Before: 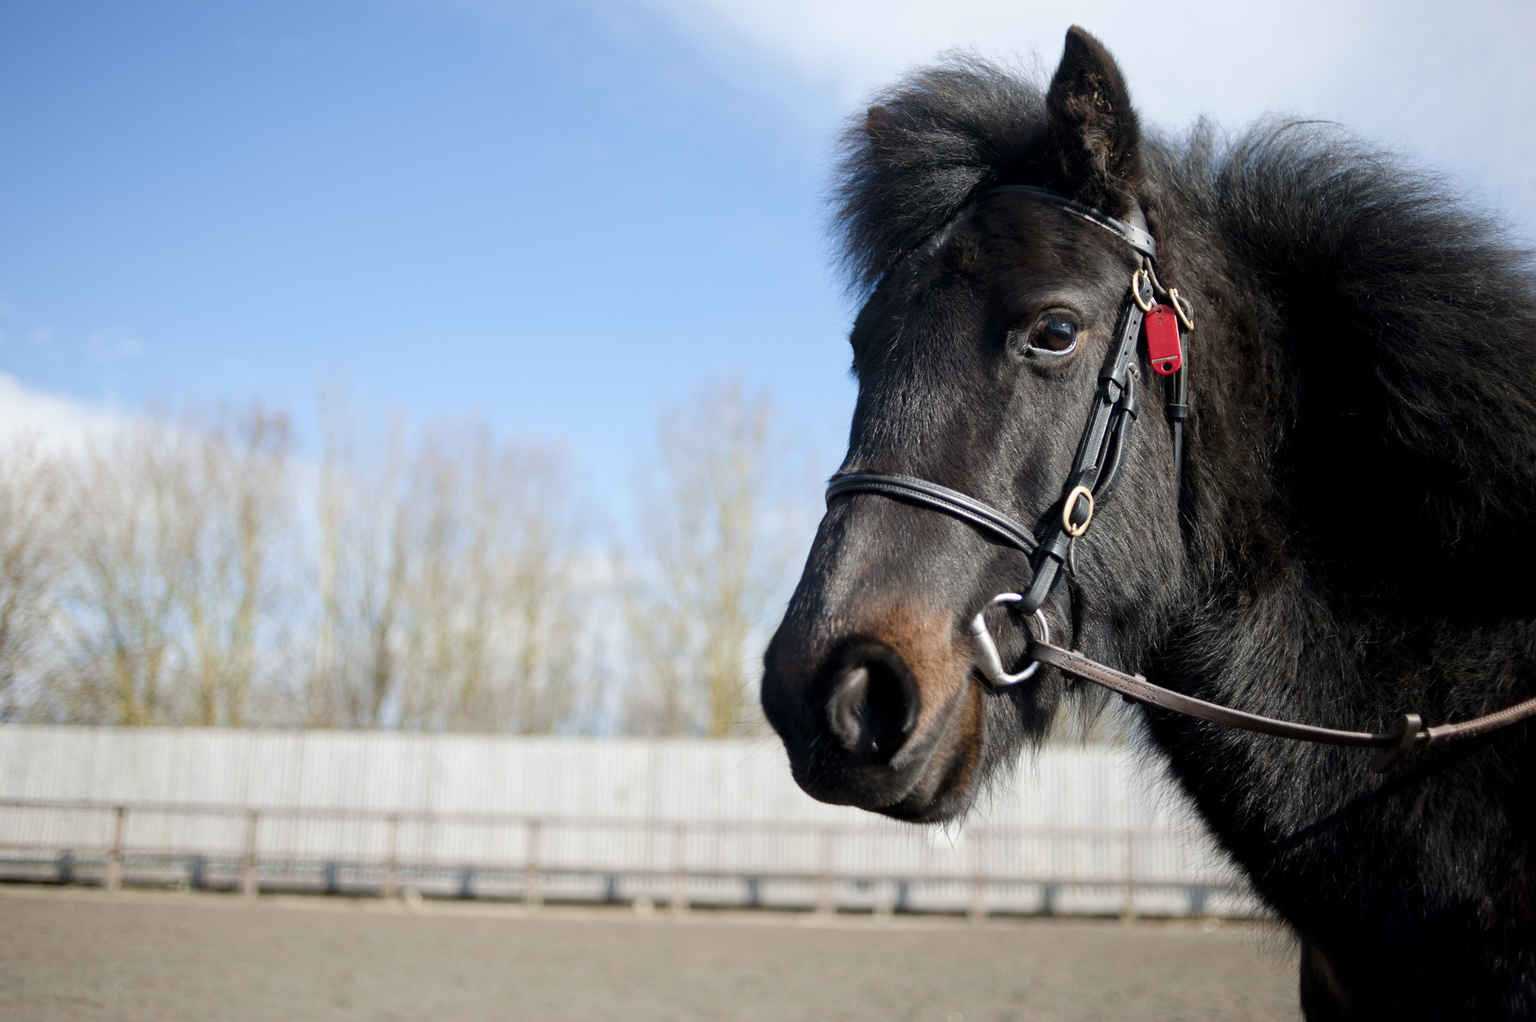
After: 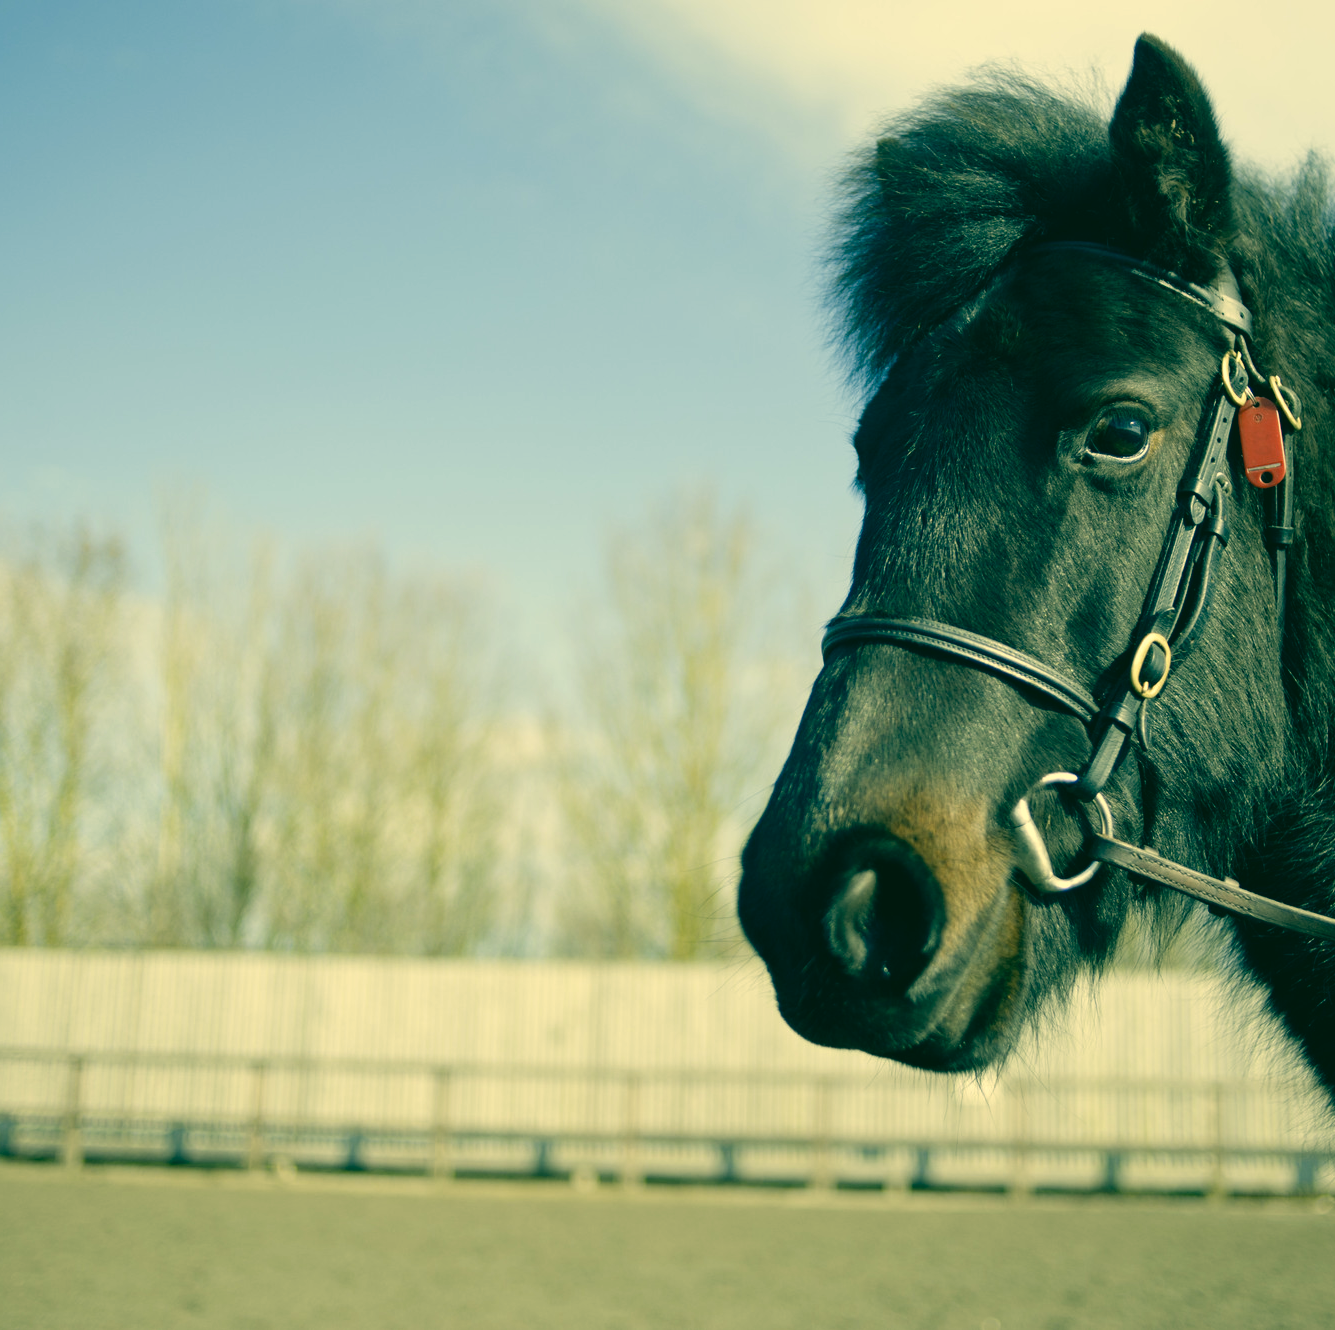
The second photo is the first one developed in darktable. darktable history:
color correction: highlights a* 1.91, highlights b* 34.39, shadows a* -37.47, shadows b* -6.17
crop and rotate: left 12.691%, right 20.523%
